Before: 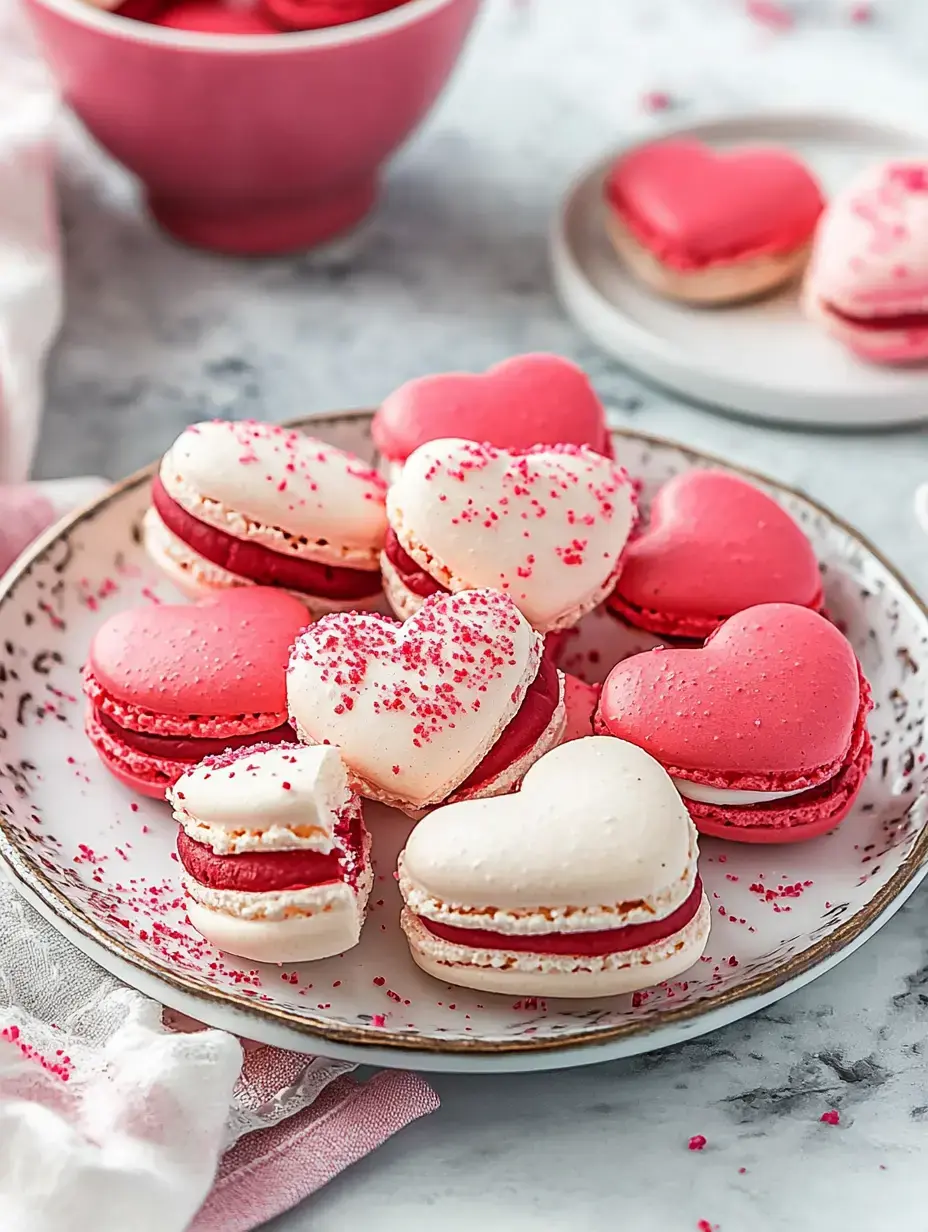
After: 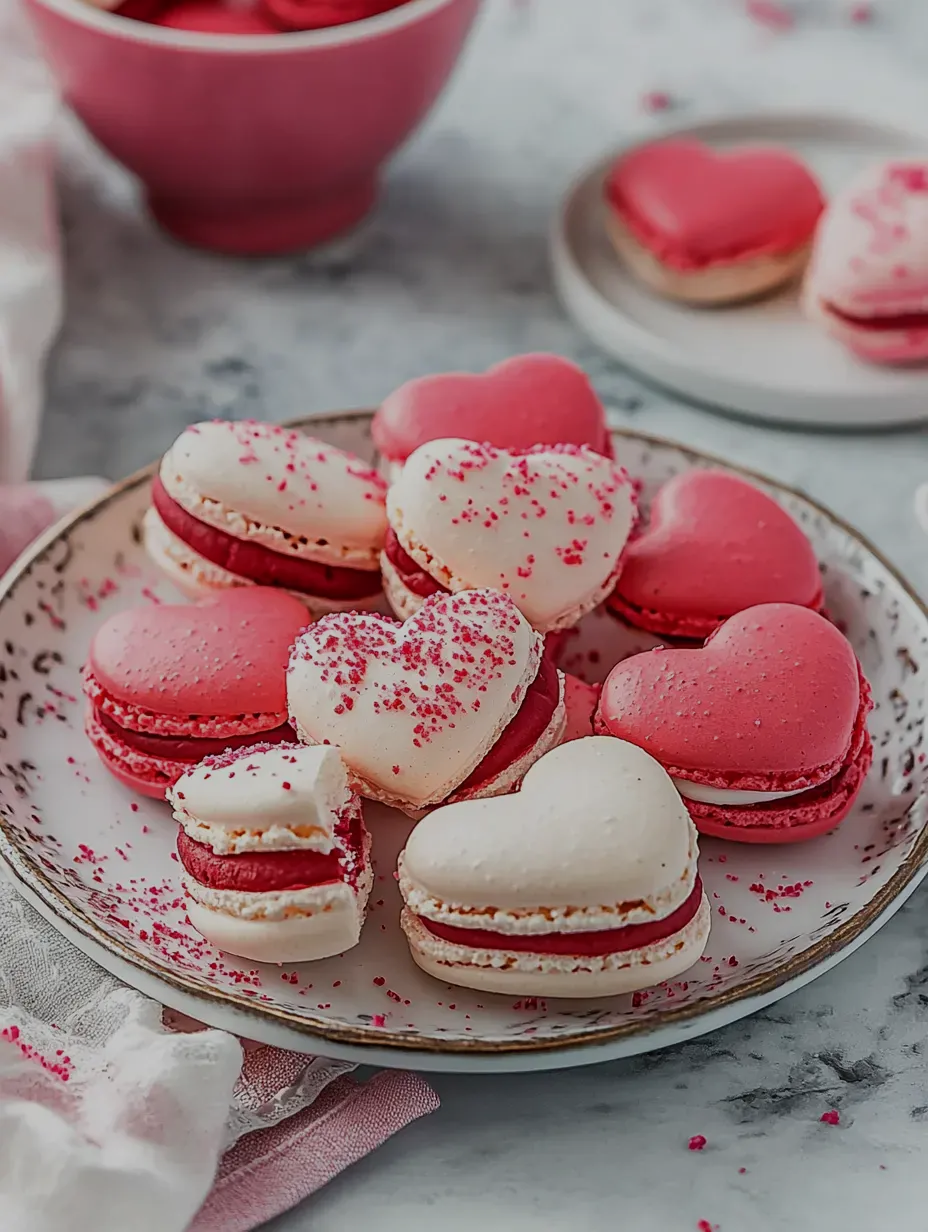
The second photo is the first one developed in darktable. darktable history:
exposure: black level correction 0, exposure -0.814 EV, compensate highlight preservation false
